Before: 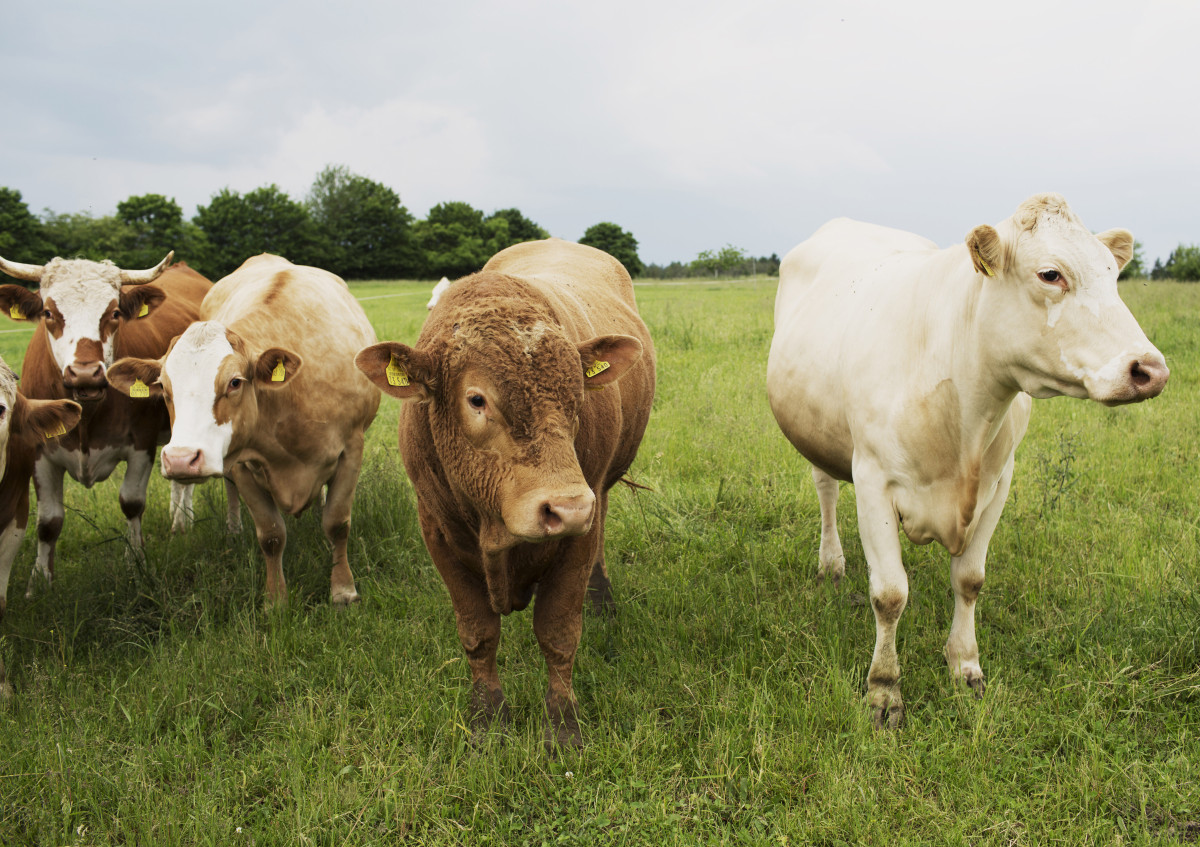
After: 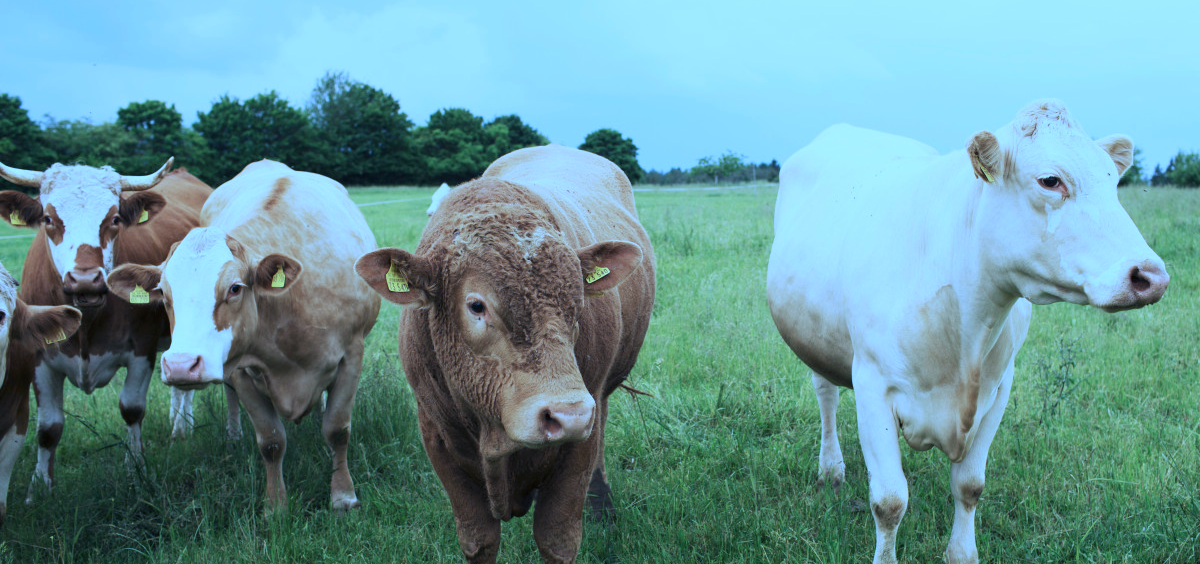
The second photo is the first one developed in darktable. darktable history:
crop: top 11.166%, bottom 22.168%
color calibration: illuminant as shot in camera, x 0.442, y 0.413, temperature 2903.13 K
